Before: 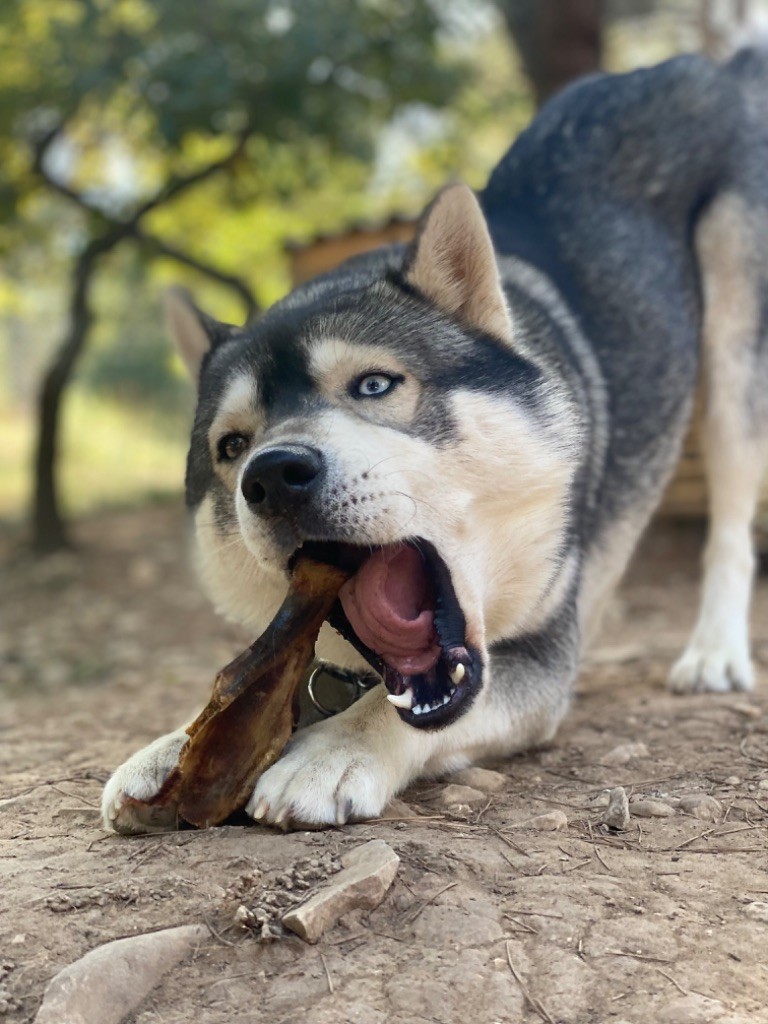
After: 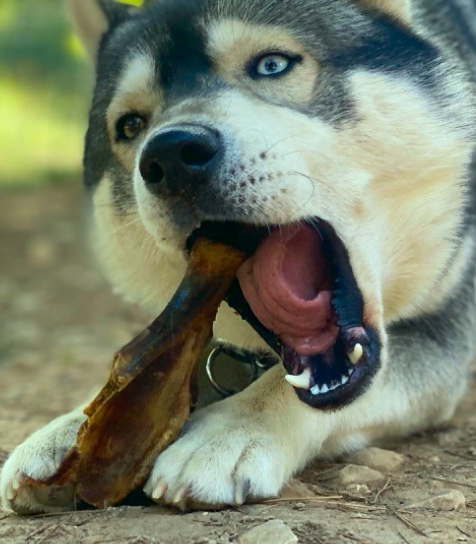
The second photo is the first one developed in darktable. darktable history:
crop: left 13.312%, top 31.28%, right 24.627%, bottom 15.582%
color correction: highlights a* -7.33, highlights b* 1.26, shadows a* -3.55, saturation 1.4
